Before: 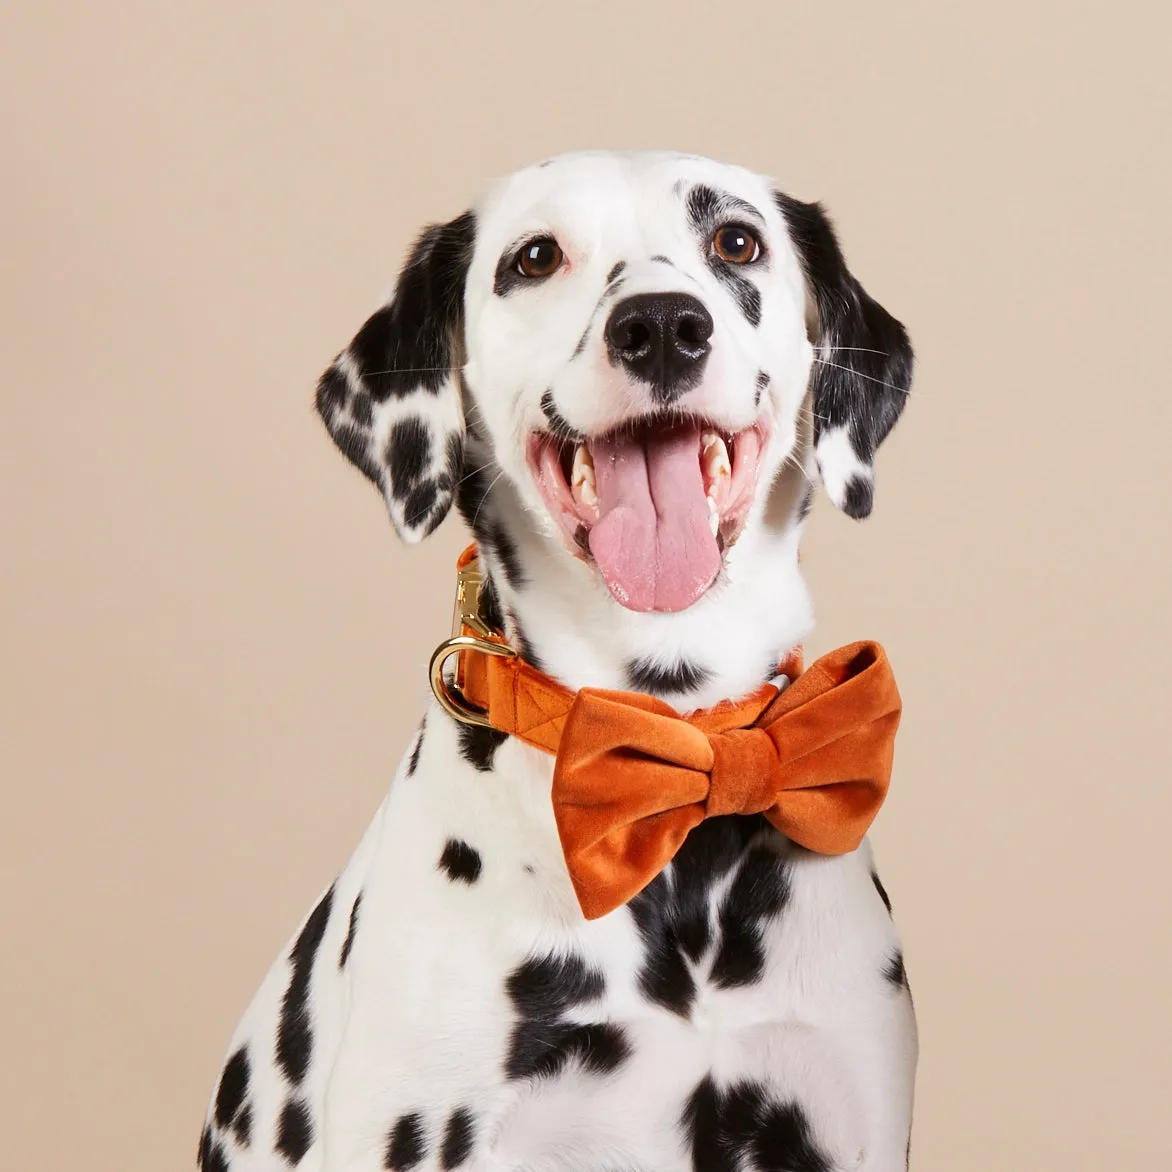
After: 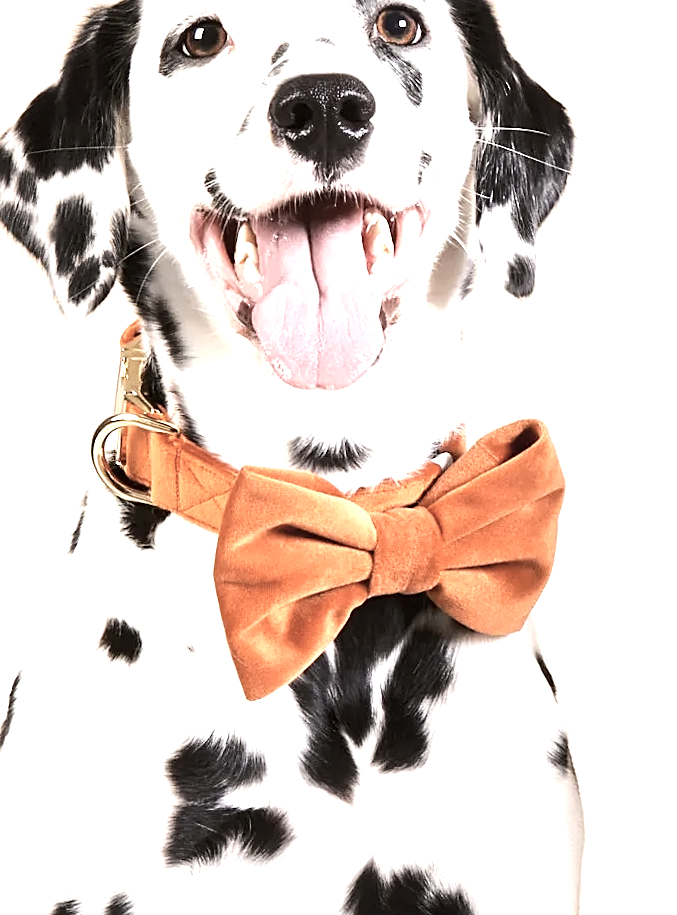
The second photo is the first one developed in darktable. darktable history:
crop and rotate: left 28.256%, top 17.734%, right 12.656%, bottom 3.573%
exposure: black level correction 0, exposure 0.7 EV, compensate highlight preservation false
sharpen: on, module defaults
color correction: saturation 0.57
rotate and perspective: rotation 0.226°, lens shift (vertical) -0.042, crop left 0.023, crop right 0.982, crop top 0.006, crop bottom 0.994
tone equalizer: -8 EV 0.001 EV, -7 EV -0.002 EV, -6 EV 0.002 EV, -5 EV -0.03 EV, -4 EV -0.116 EV, -3 EV -0.169 EV, -2 EV 0.24 EV, -1 EV 0.702 EV, +0 EV 0.493 EV
